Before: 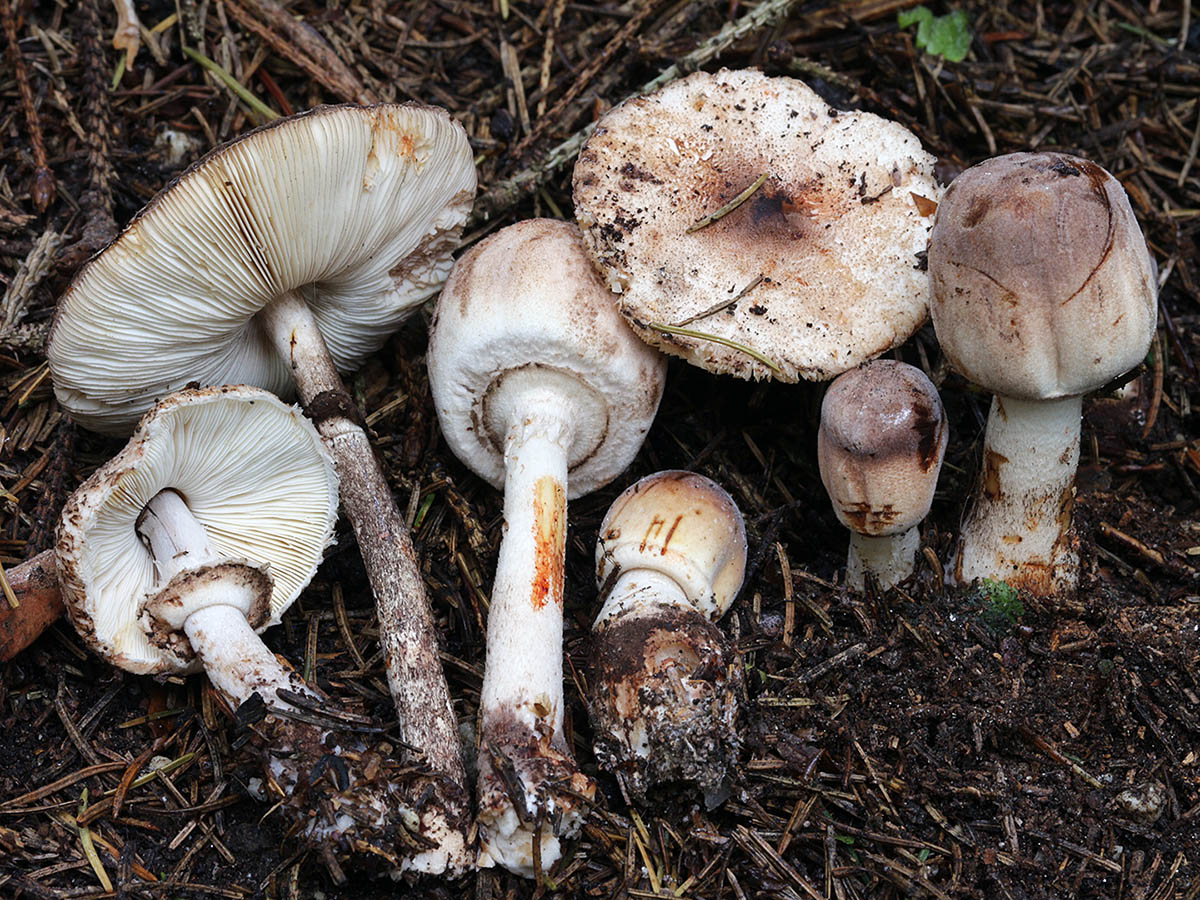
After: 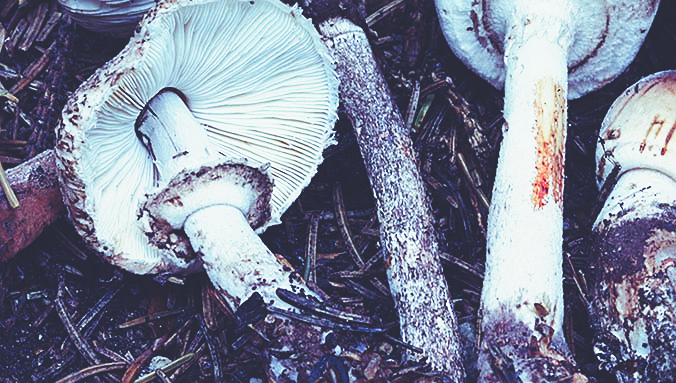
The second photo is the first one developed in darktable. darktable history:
crop: top 44.483%, right 43.593%, bottom 12.892%
rgb curve: curves: ch0 [(0, 0.186) (0.314, 0.284) (0.576, 0.466) (0.805, 0.691) (0.936, 0.886)]; ch1 [(0, 0.186) (0.314, 0.284) (0.581, 0.534) (0.771, 0.746) (0.936, 0.958)]; ch2 [(0, 0.216) (0.275, 0.39) (1, 1)], mode RGB, independent channels, compensate middle gray true, preserve colors none
sharpen: on, module defaults
base curve: curves: ch0 [(0, 0) (0.088, 0.125) (0.176, 0.251) (0.354, 0.501) (0.613, 0.749) (1, 0.877)], preserve colors none
tone curve: curves: ch0 [(0, 0) (0.003, 0.006) (0.011, 0.007) (0.025, 0.009) (0.044, 0.012) (0.069, 0.021) (0.1, 0.036) (0.136, 0.056) (0.177, 0.105) (0.224, 0.165) (0.277, 0.251) (0.335, 0.344) (0.399, 0.439) (0.468, 0.532) (0.543, 0.628) (0.623, 0.718) (0.709, 0.797) (0.801, 0.874) (0.898, 0.943) (1, 1)], preserve colors none
